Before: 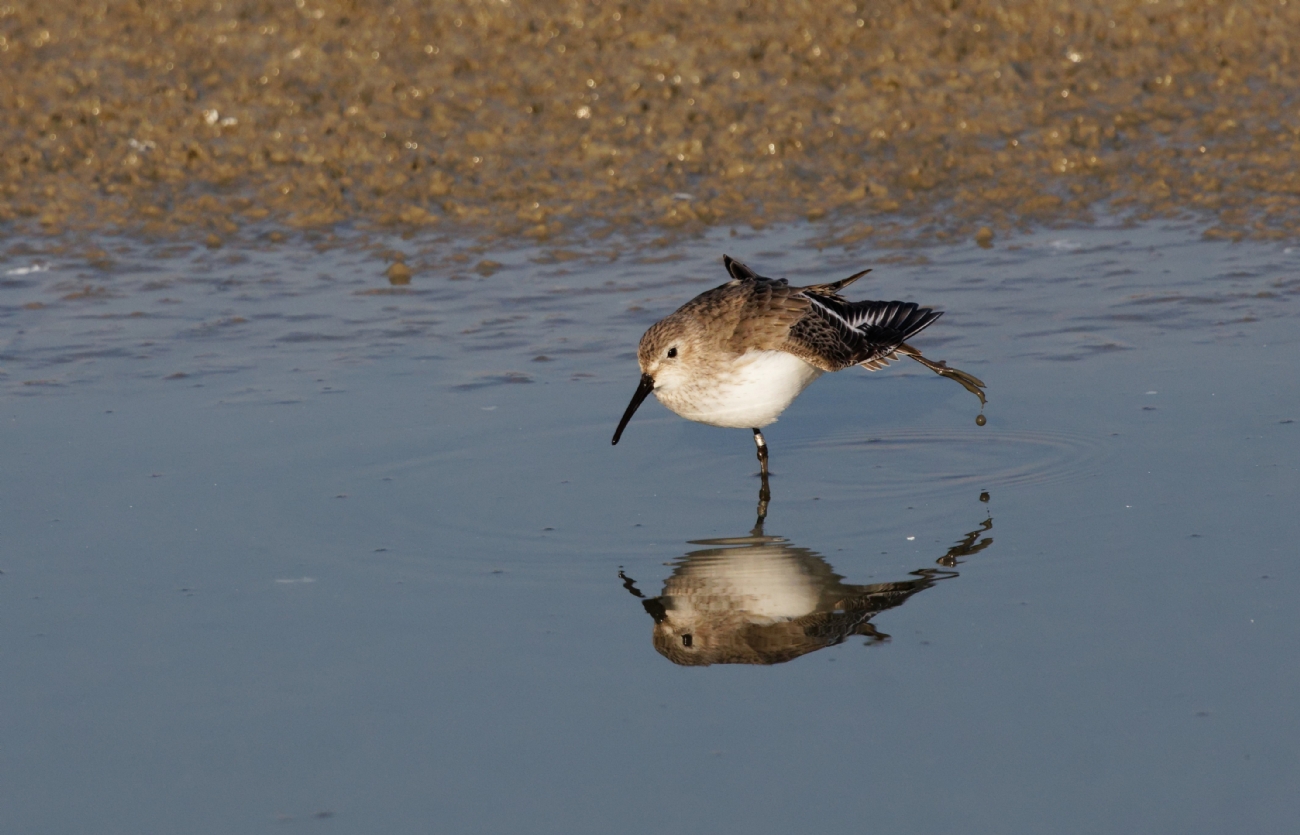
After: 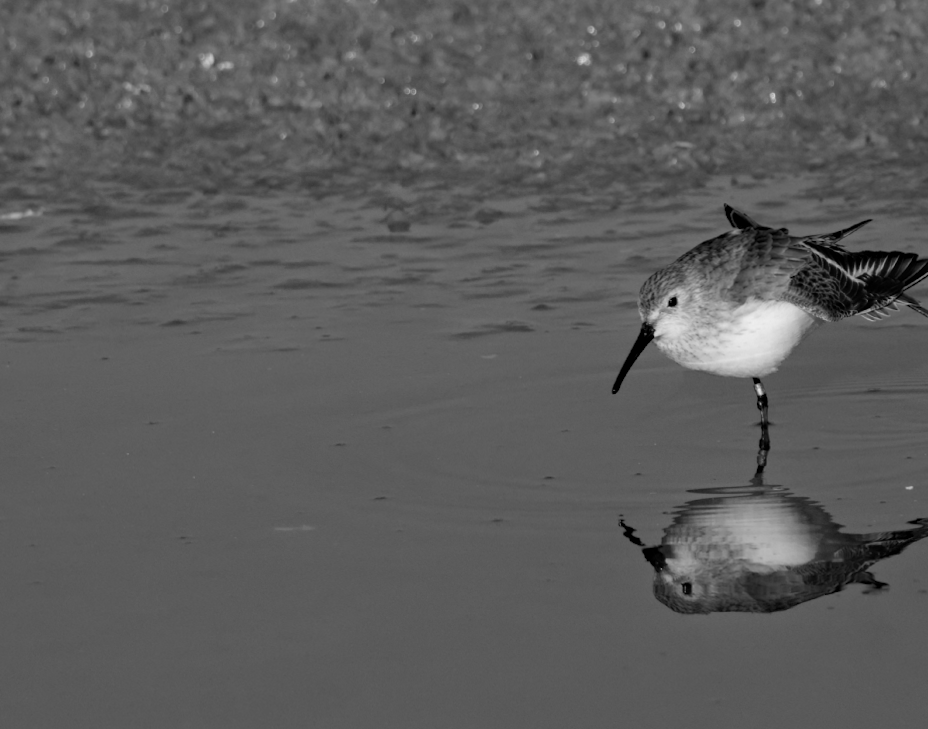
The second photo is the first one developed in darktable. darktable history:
haze removal: compatibility mode true, adaptive false
monochrome: a 26.22, b 42.67, size 0.8
crop: top 5.803%, right 27.864%, bottom 5.804%
rotate and perspective: rotation 0.174°, lens shift (vertical) 0.013, lens shift (horizontal) 0.019, shear 0.001, automatic cropping original format, crop left 0.007, crop right 0.991, crop top 0.016, crop bottom 0.997
